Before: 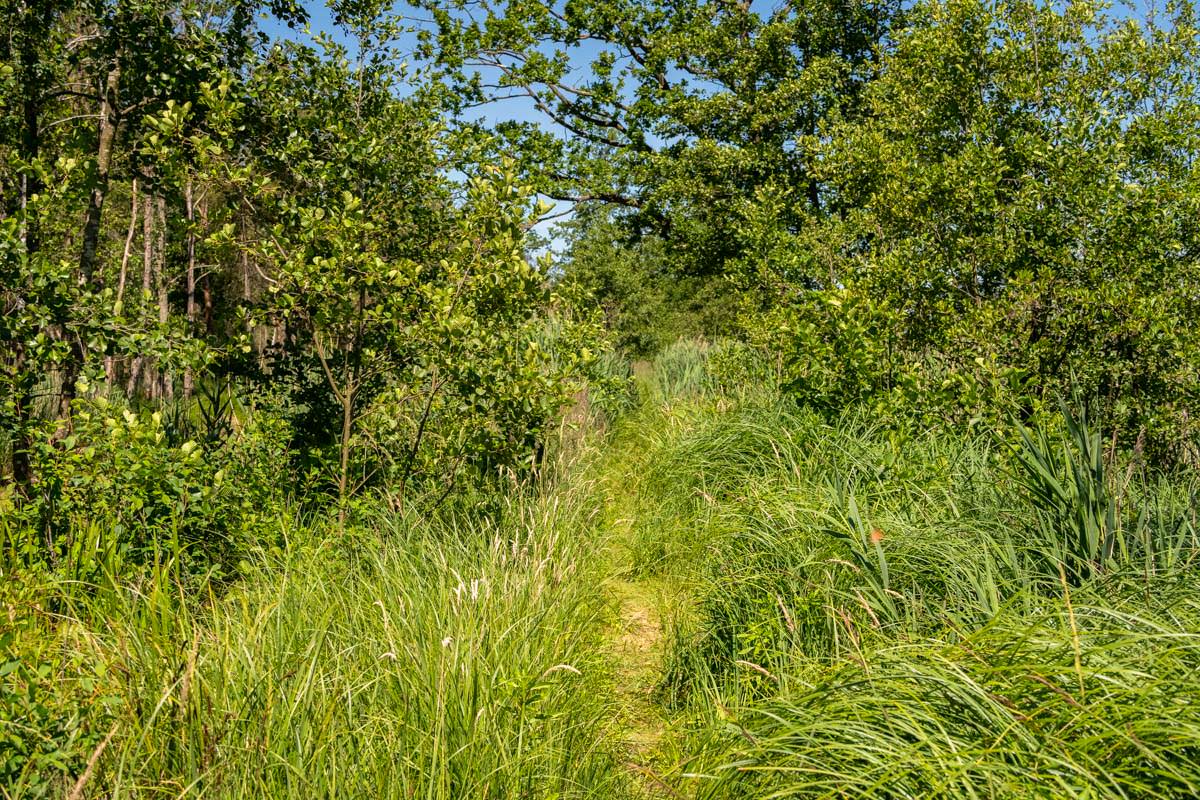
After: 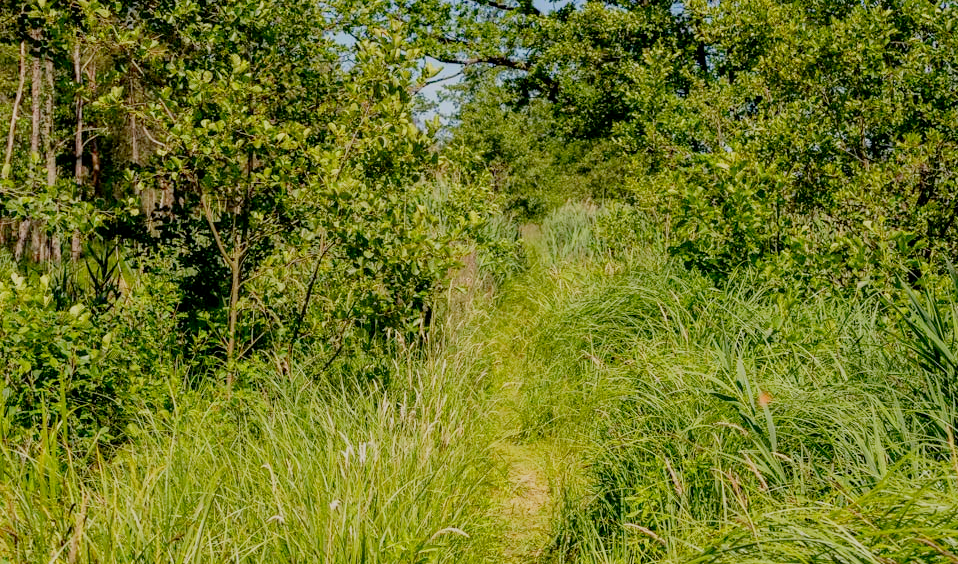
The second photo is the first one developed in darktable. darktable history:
filmic rgb: black relative exposure -8.8 EV, white relative exposure 4.99 EV, target black luminance 0%, hardness 3.77, latitude 66.56%, contrast 0.819, highlights saturation mix 10.3%, shadows ↔ highlights balance 20.34%, preserve chrominance no, color science v4 (2020), contrast in shadows soft
contrast brightness saturation: contrast 0.097, brightness 0.023, saturation 0.018
crop: left 9.416%, top 17.141%, right 10.702%, bottom 12.298%
